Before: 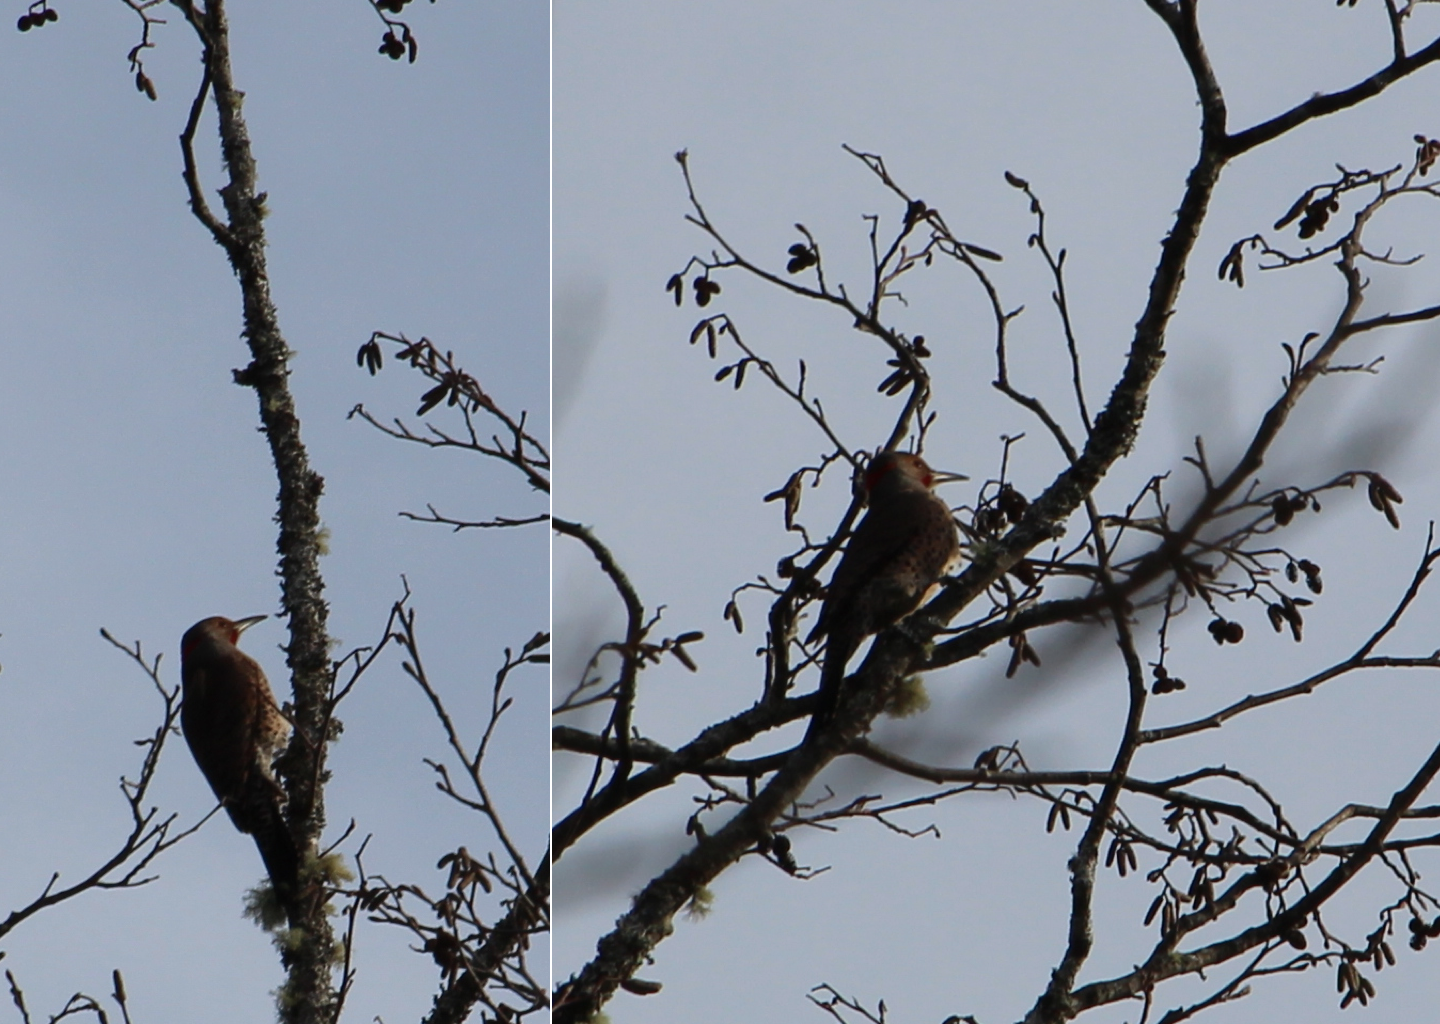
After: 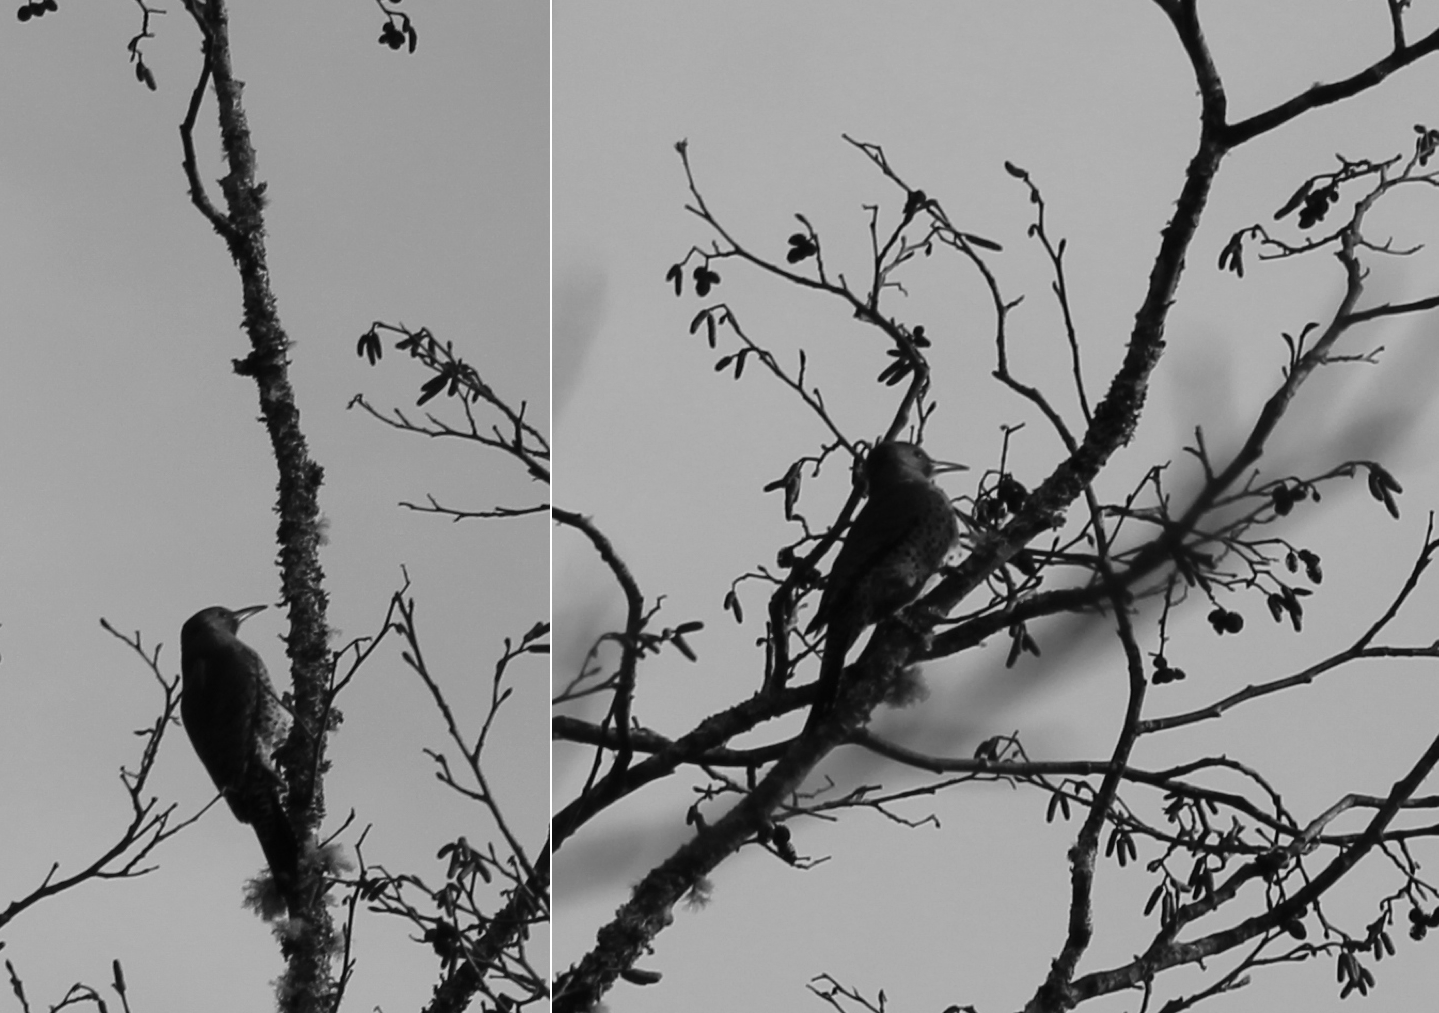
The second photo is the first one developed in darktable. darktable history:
monochrome: on, module defaults
crop: top 1.049%, right 0.001%
